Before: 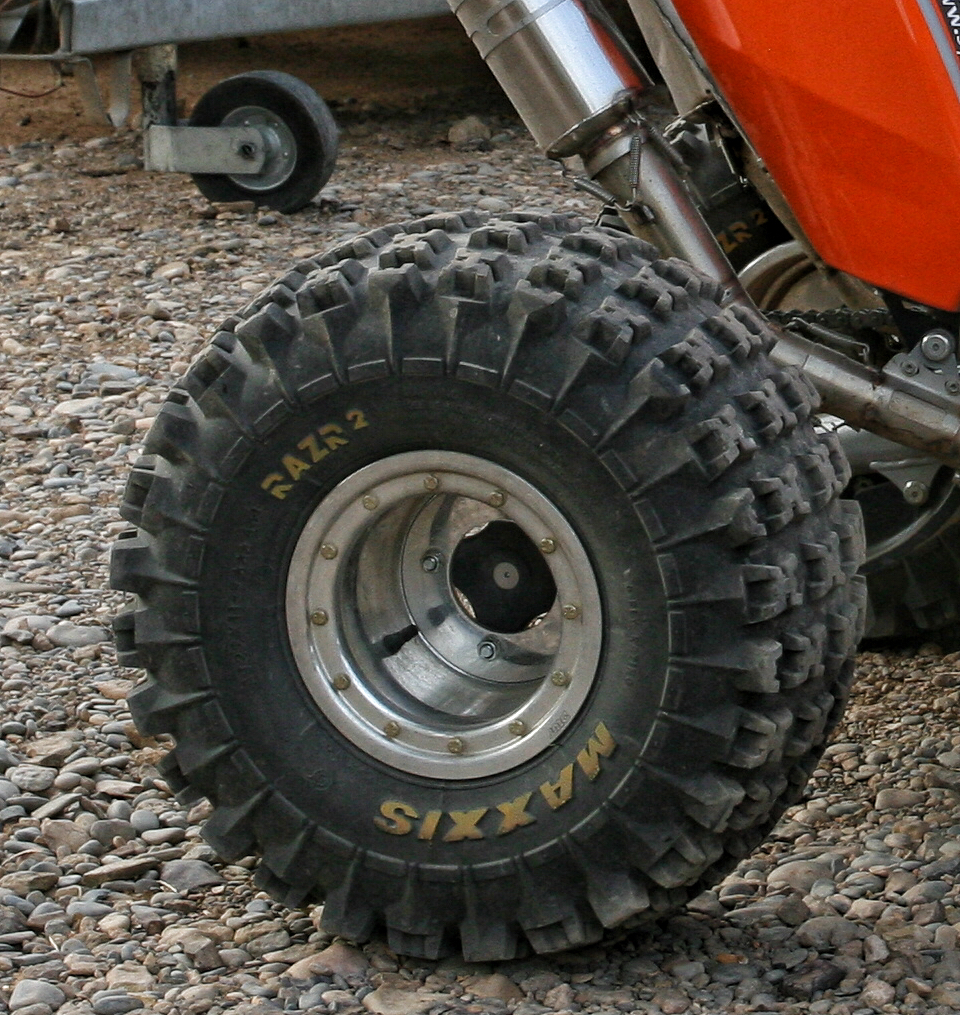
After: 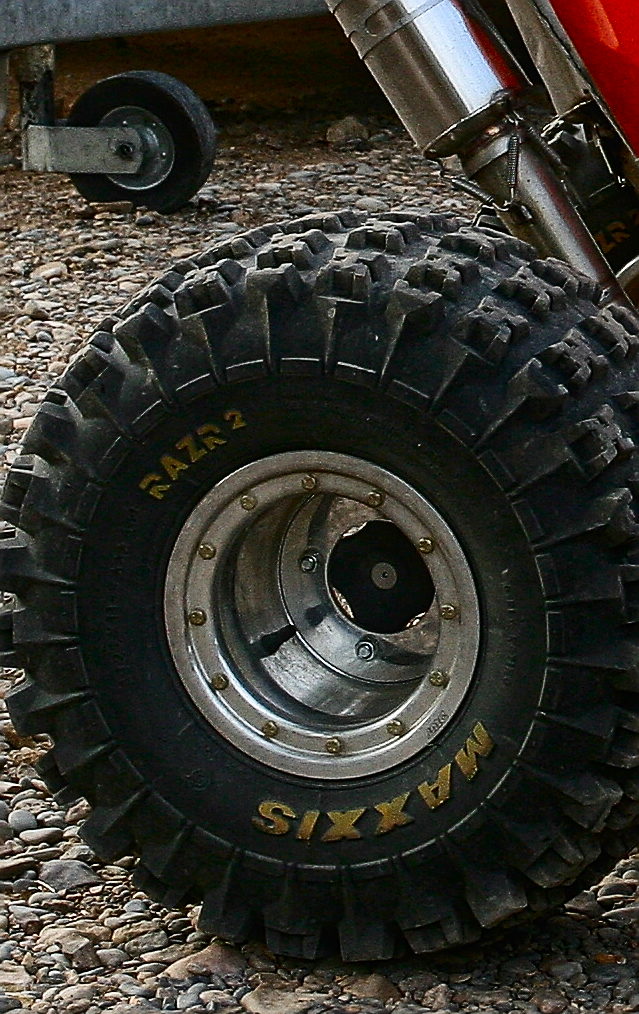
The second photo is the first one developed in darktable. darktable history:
crop and rotate: left 12.77%, right 20.638%
sharpen: radius 1.429, amount 1.244, threshold 0.702
contrast brightness saturation: contrast 0.306, brightness -0.068, saturation 0.17
contrast equalizer: y [[0.439, 0.44, 0.442, 0.457, 0.493, 0.498], [0.5 ×6], [0.5 ×6], [0 ×6], [0 ×6]]
